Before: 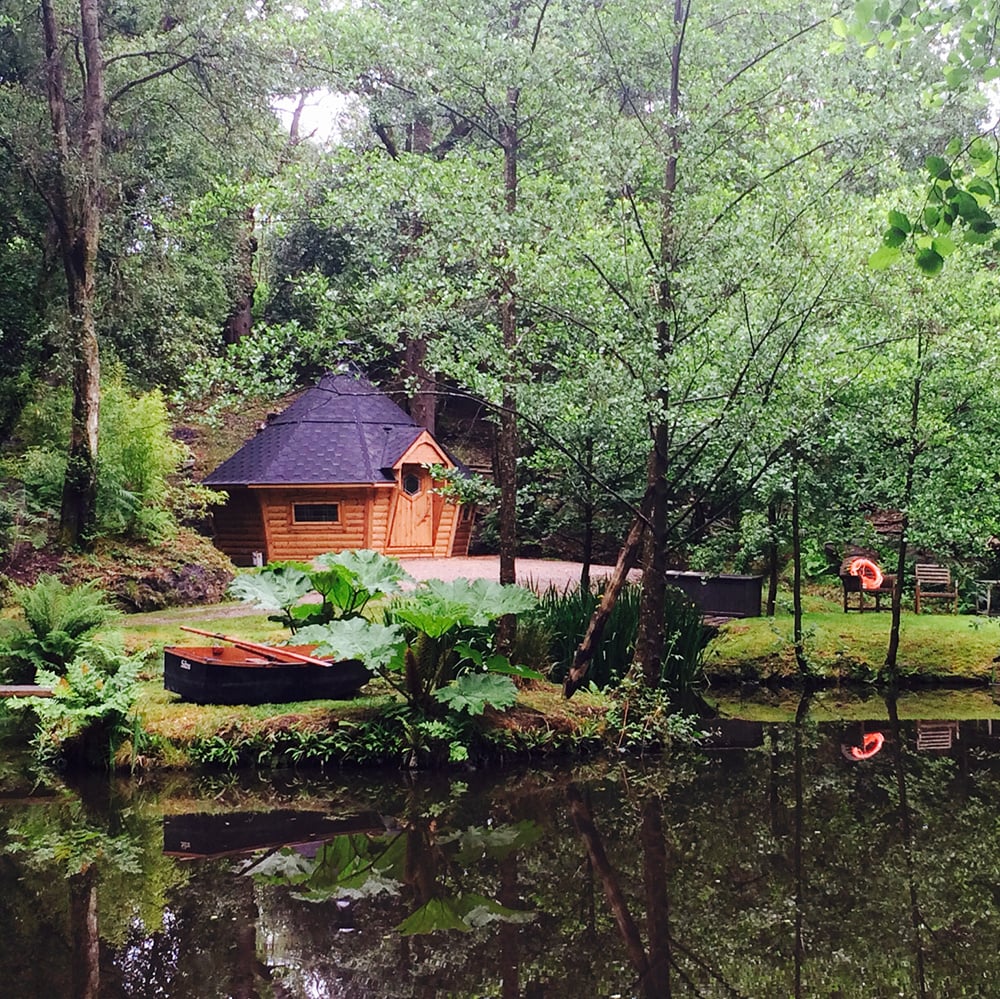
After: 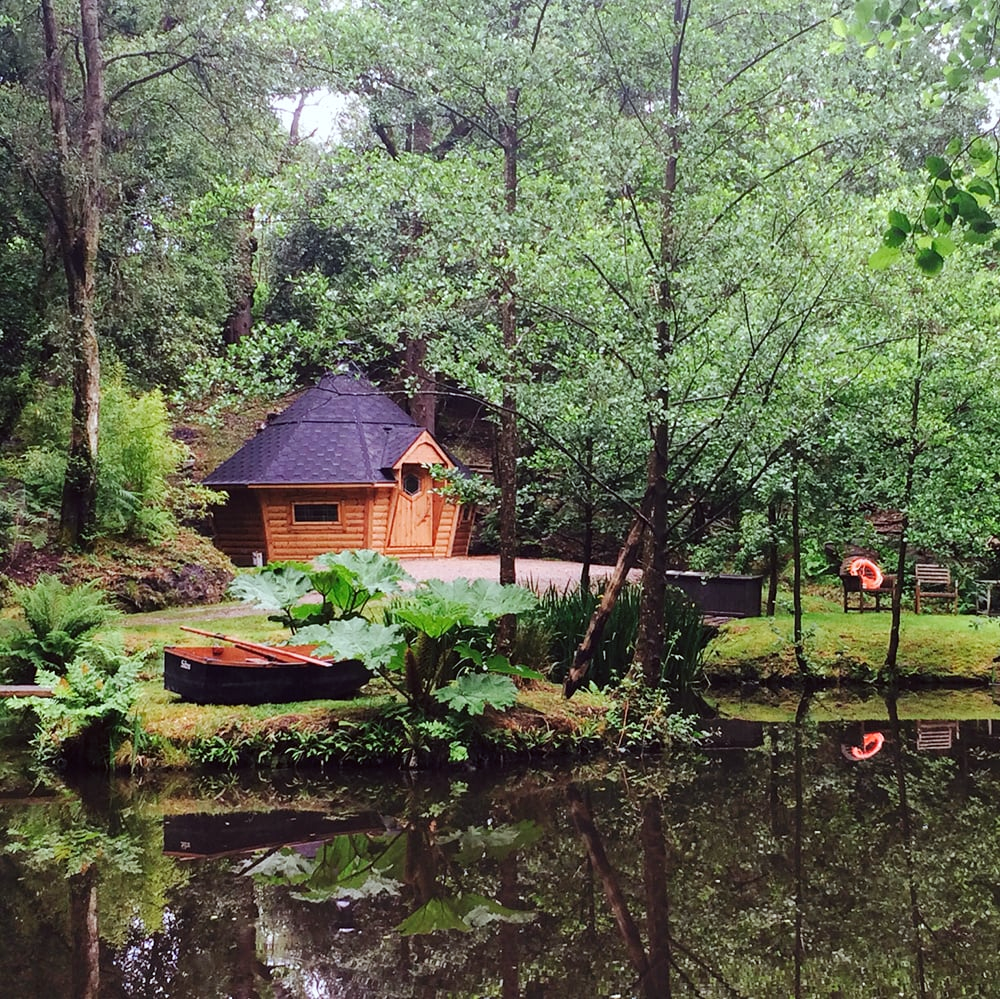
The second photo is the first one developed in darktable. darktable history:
color correction: highlights a* -2.8, highlights b* -2.38, shadows a* 2.01, shadows b* 2.82
shadows and highlights: shadows 39.61, highlights -53.27, low approximation 0.01, soften with gaussian
